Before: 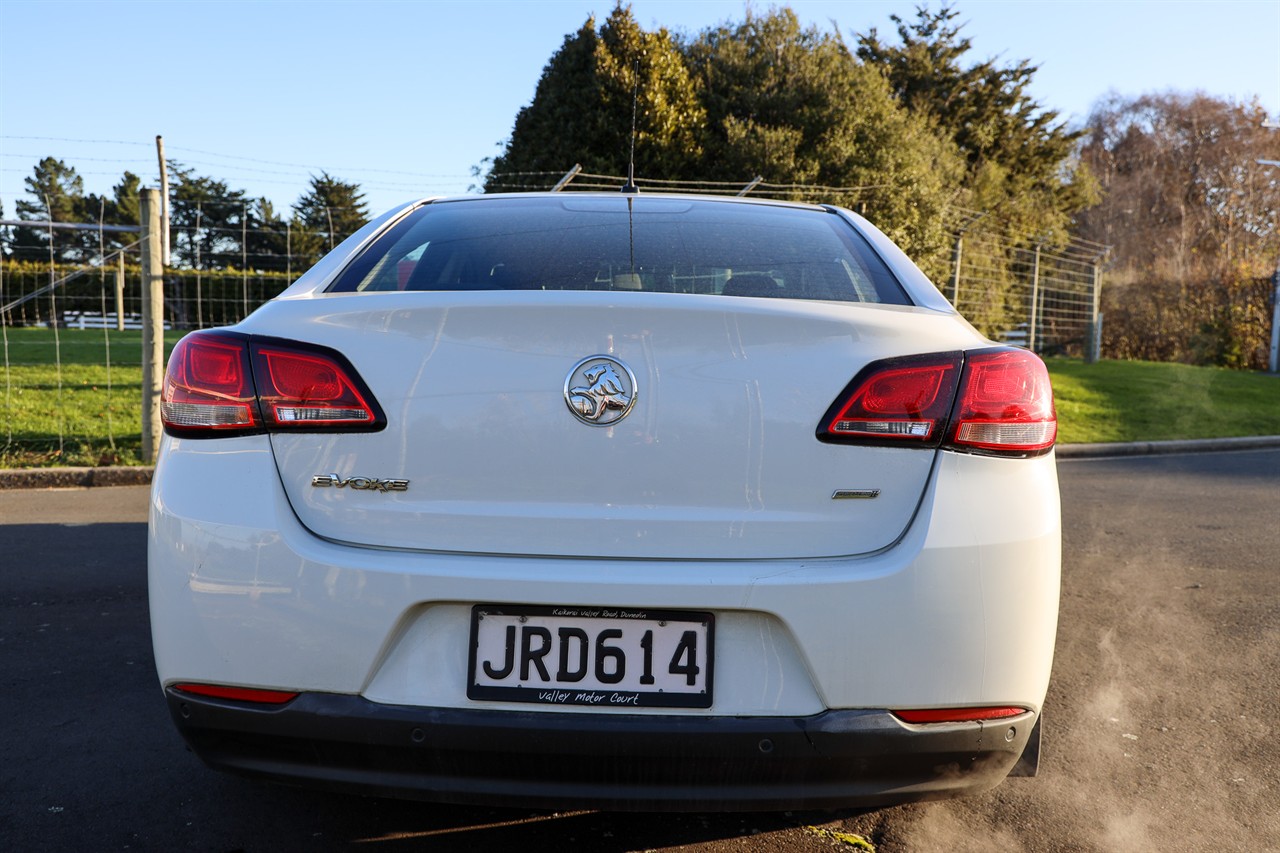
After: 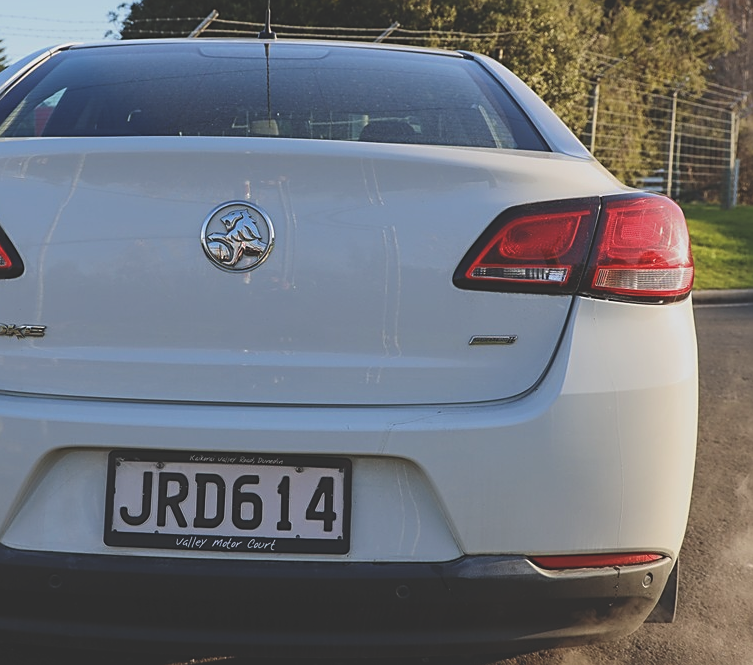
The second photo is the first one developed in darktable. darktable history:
sharpen: on, module defaults
exposure: black level correction -0.038, exposure -0.498 EV, compensate exposure bias true, compensate highlight preservation false
crop and rotate: left 28.406%, top 18.085%, right 12.69%, bottom 3.9%
